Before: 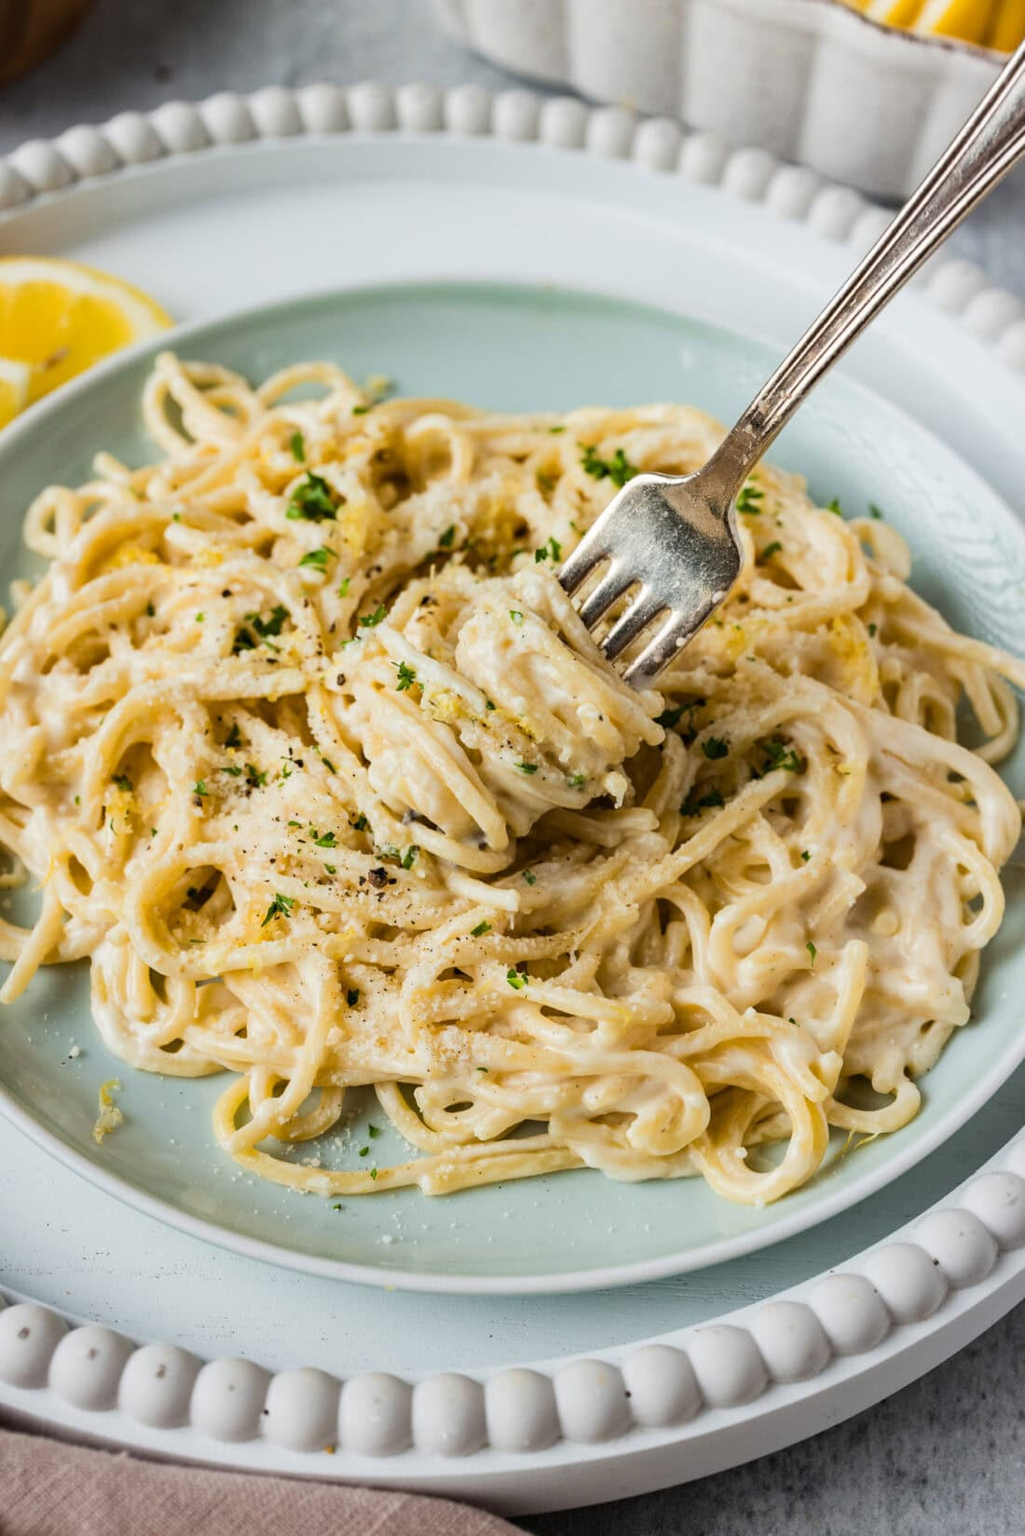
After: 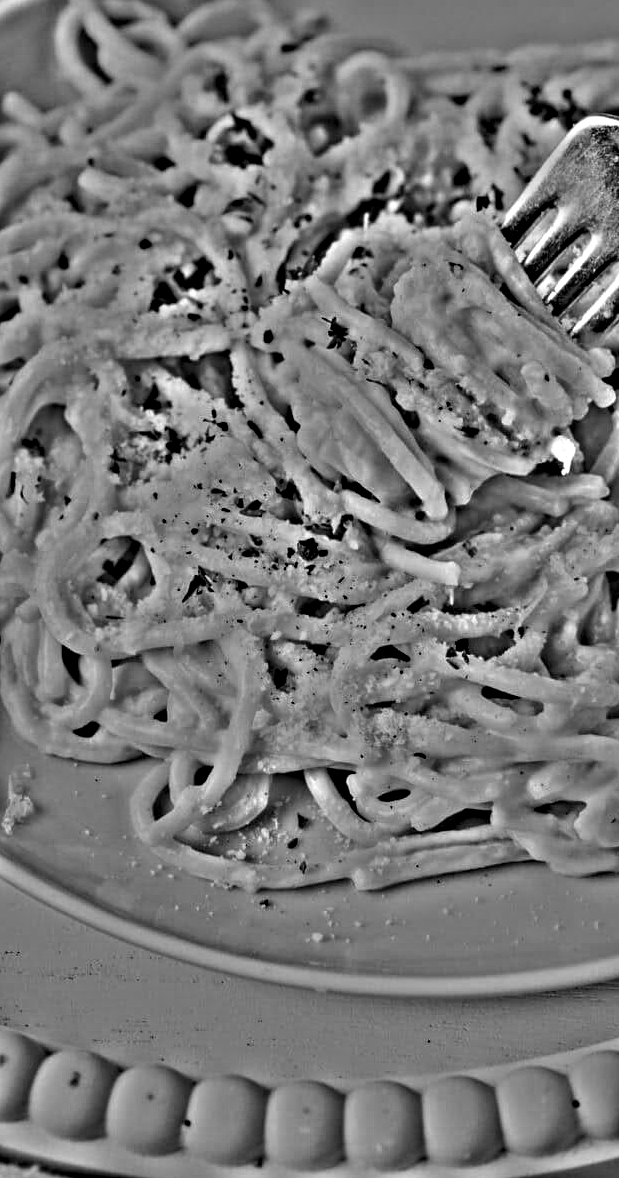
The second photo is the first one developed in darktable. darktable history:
highpass: on, module defaults
crop: left 8.966%, top 23.852%, right 34.699%, bottom 4.703%
color zones: curves: ch0 [(0.018, 0.548) (0.197, 0.654) (0.425, 0.447) (0.605, 0.658) (0.732, 0.579)]; ch1 [(0.105, 0.531) (0.224, 0.531) (0.386, 0.39) (0.618, 0.456) (0.732, 0.456) (0.956, 0.421)]; ch2 [(0.039, 0.583) (0.215, 0.465) (0.399, 0.544) (0.465, 0.548) (0.614, 0.447) (0.724, 0.43) (0.882, 0.623) (0.956, 0.632)]
